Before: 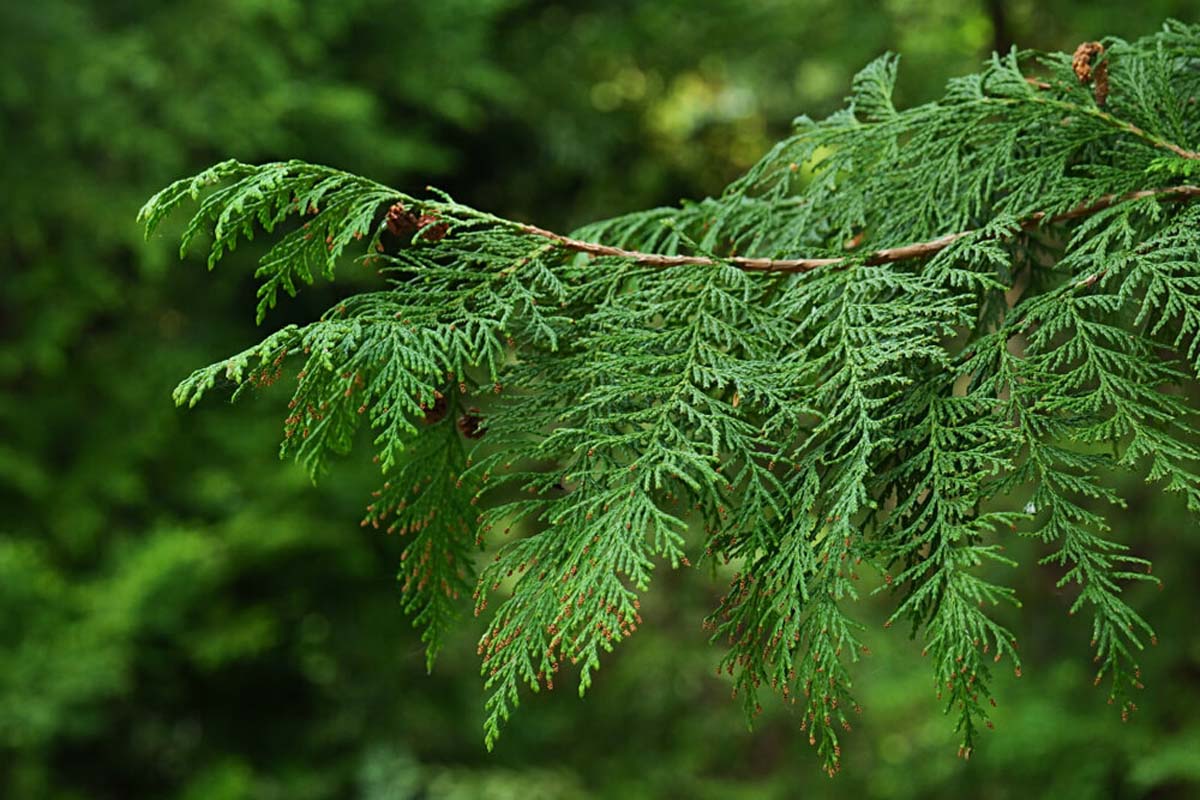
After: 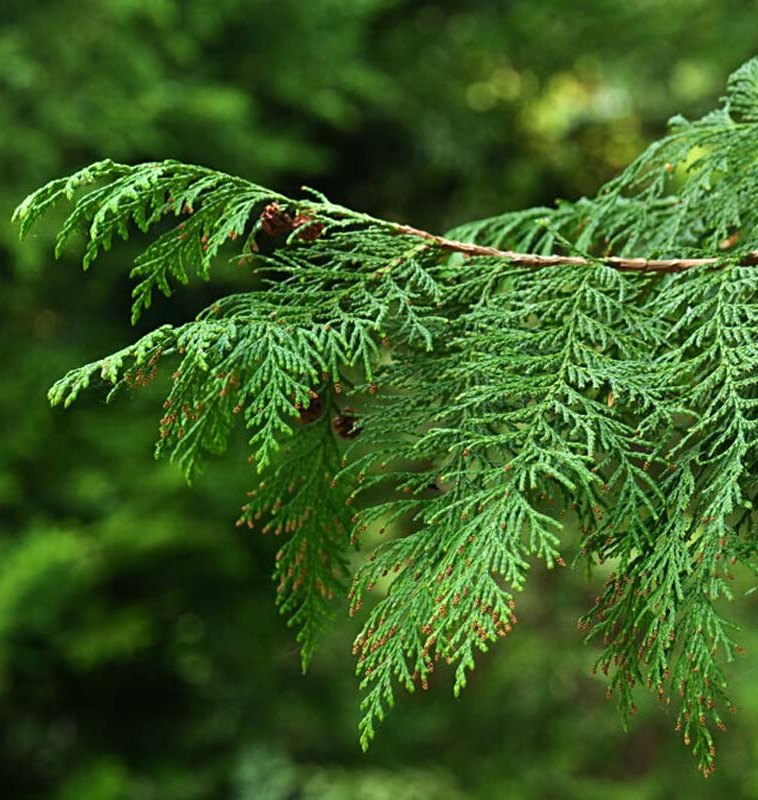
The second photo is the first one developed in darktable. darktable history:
tone equalizer: -8 EV -0.378 EV, -7 EV -0.378 EV, -6 EV -0.367 EV, -5 EV -0.26 EV, -3 EV 0.215 EV, -2 EV 0.338 EV, -1 EV 0.407 EV, +0 EV 0.447 EV, smoothing diameter 24.78%, edges refinement/feathering 12.87, preserve details guided filter
crop: left 10.454%, right 26.35%
